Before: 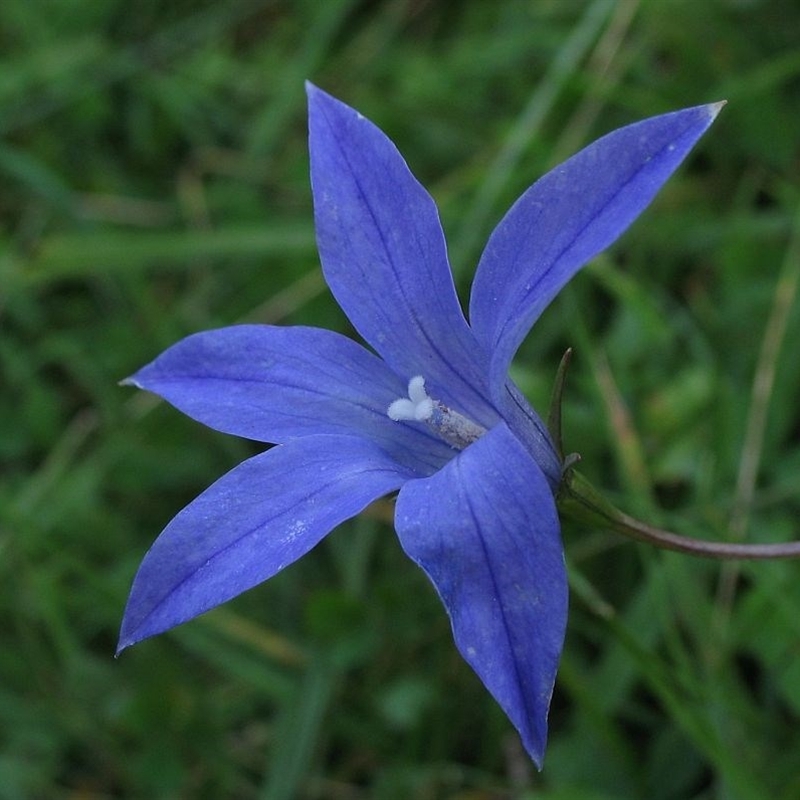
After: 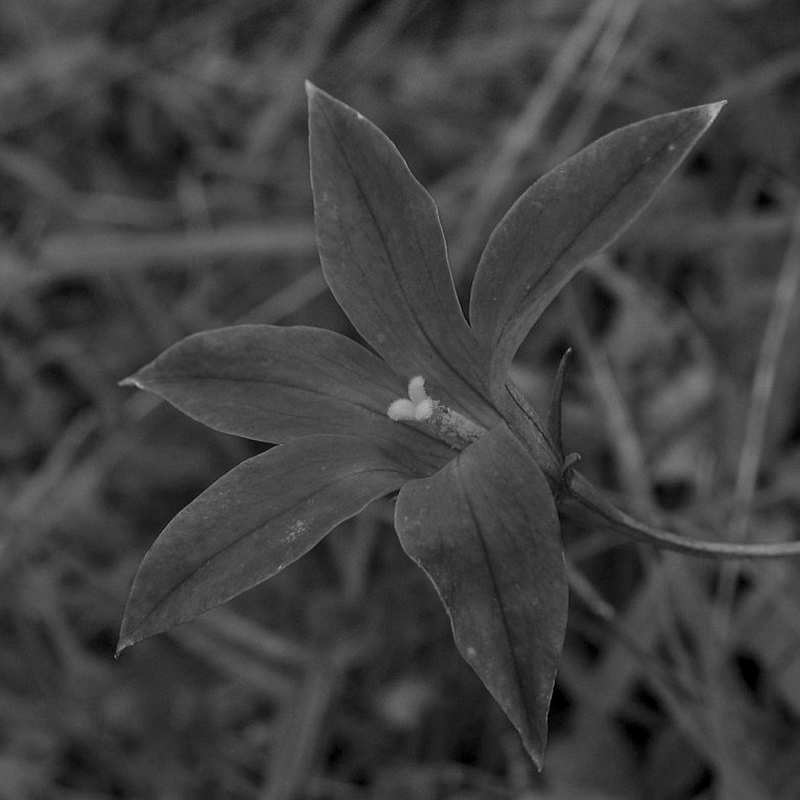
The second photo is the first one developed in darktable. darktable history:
local contrast: on, module defaults
monochrome: a -11.7, b 1.62, size 0.5, highlights 0.38
